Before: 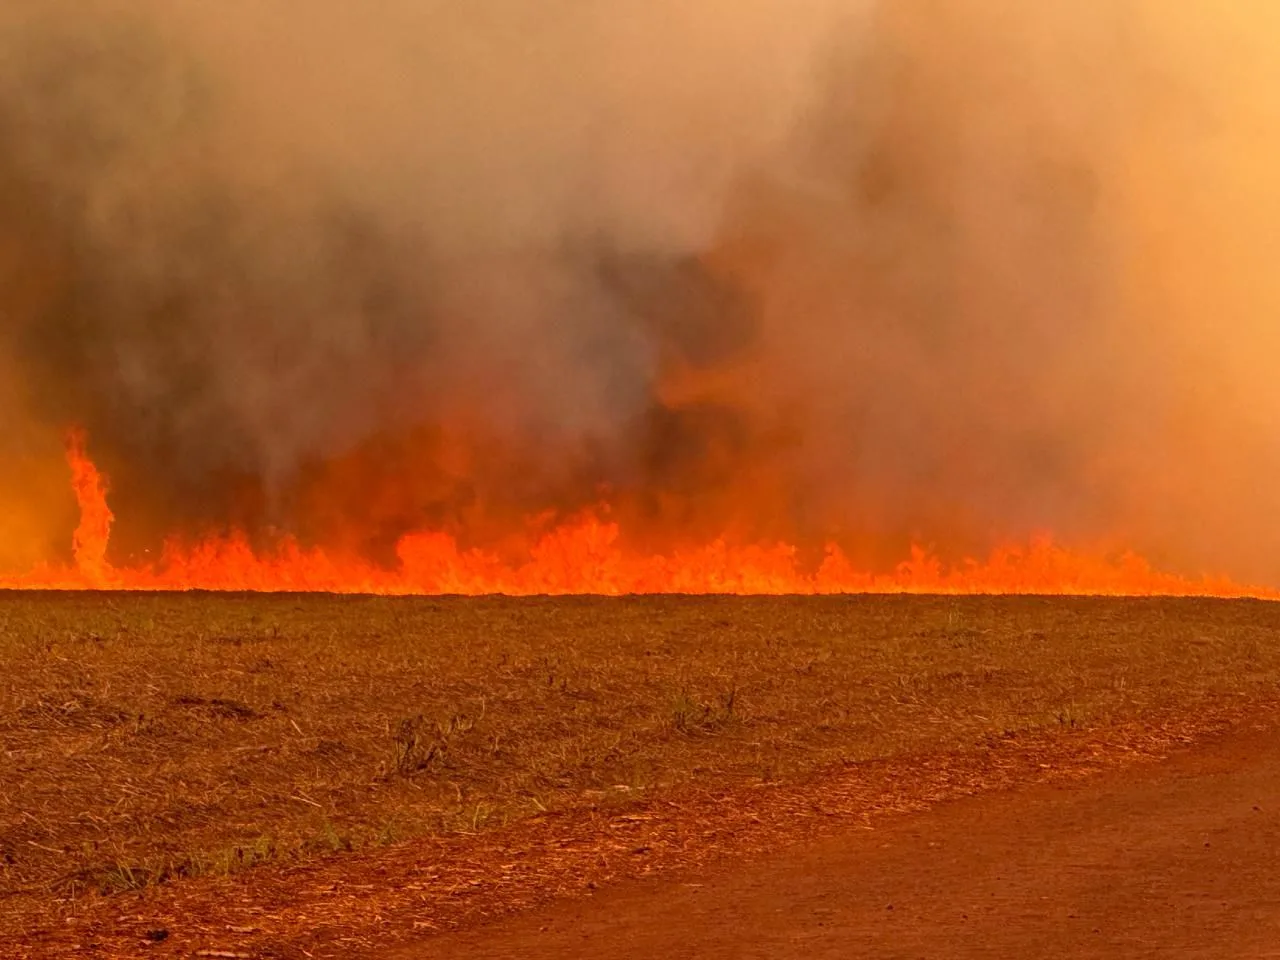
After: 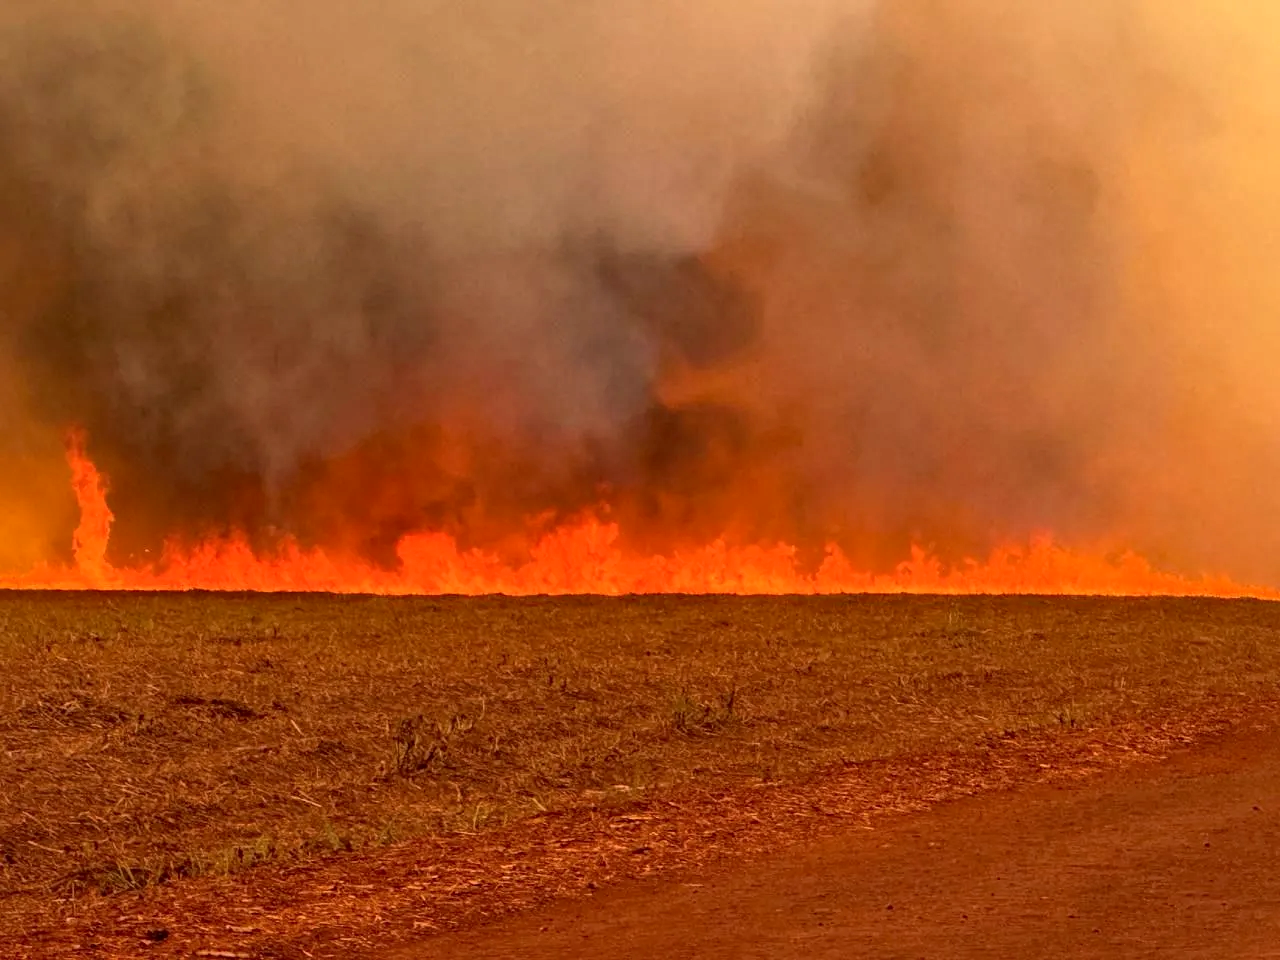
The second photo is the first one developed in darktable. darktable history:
local contrast: mode bilateral grid, contrast 20, coarseness 50, detail 132%, midtone range 0.2
haze removal: compatibility mode true, adaptive false
